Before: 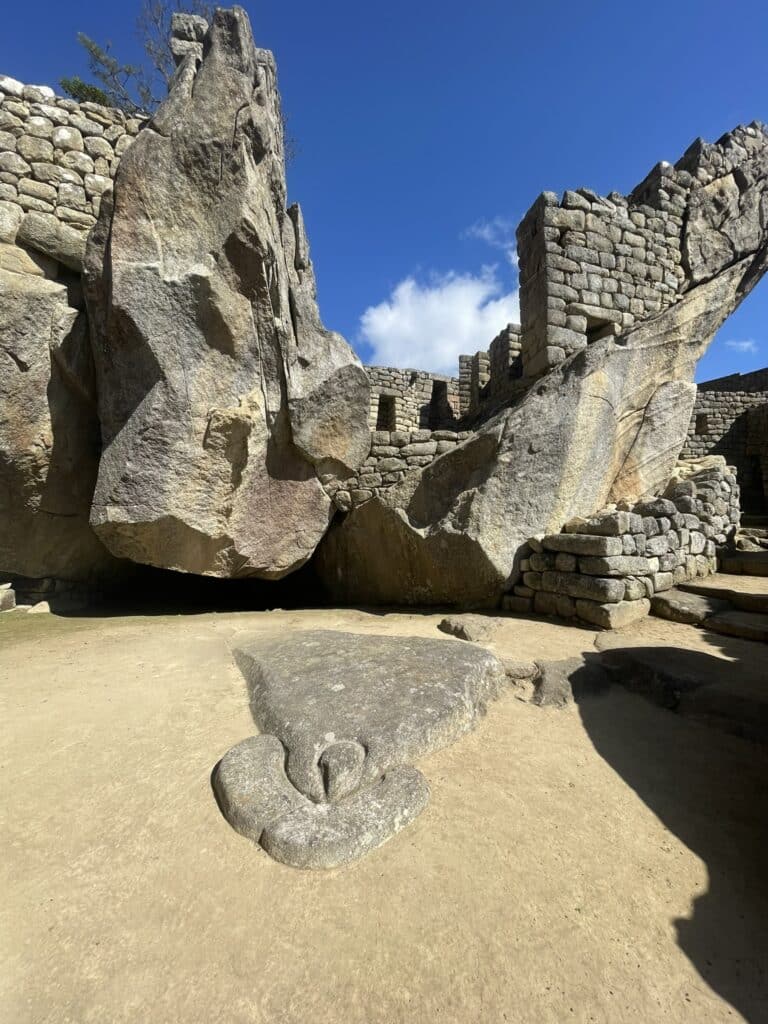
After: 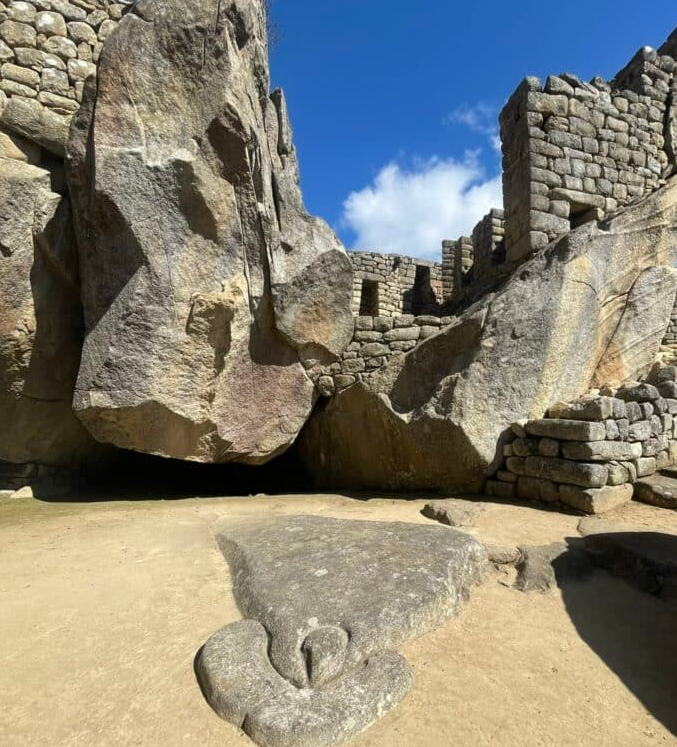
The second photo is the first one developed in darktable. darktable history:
crop and rotate: left 2.338%, top 11.262%, right 9.438%, bottom 15.738%
